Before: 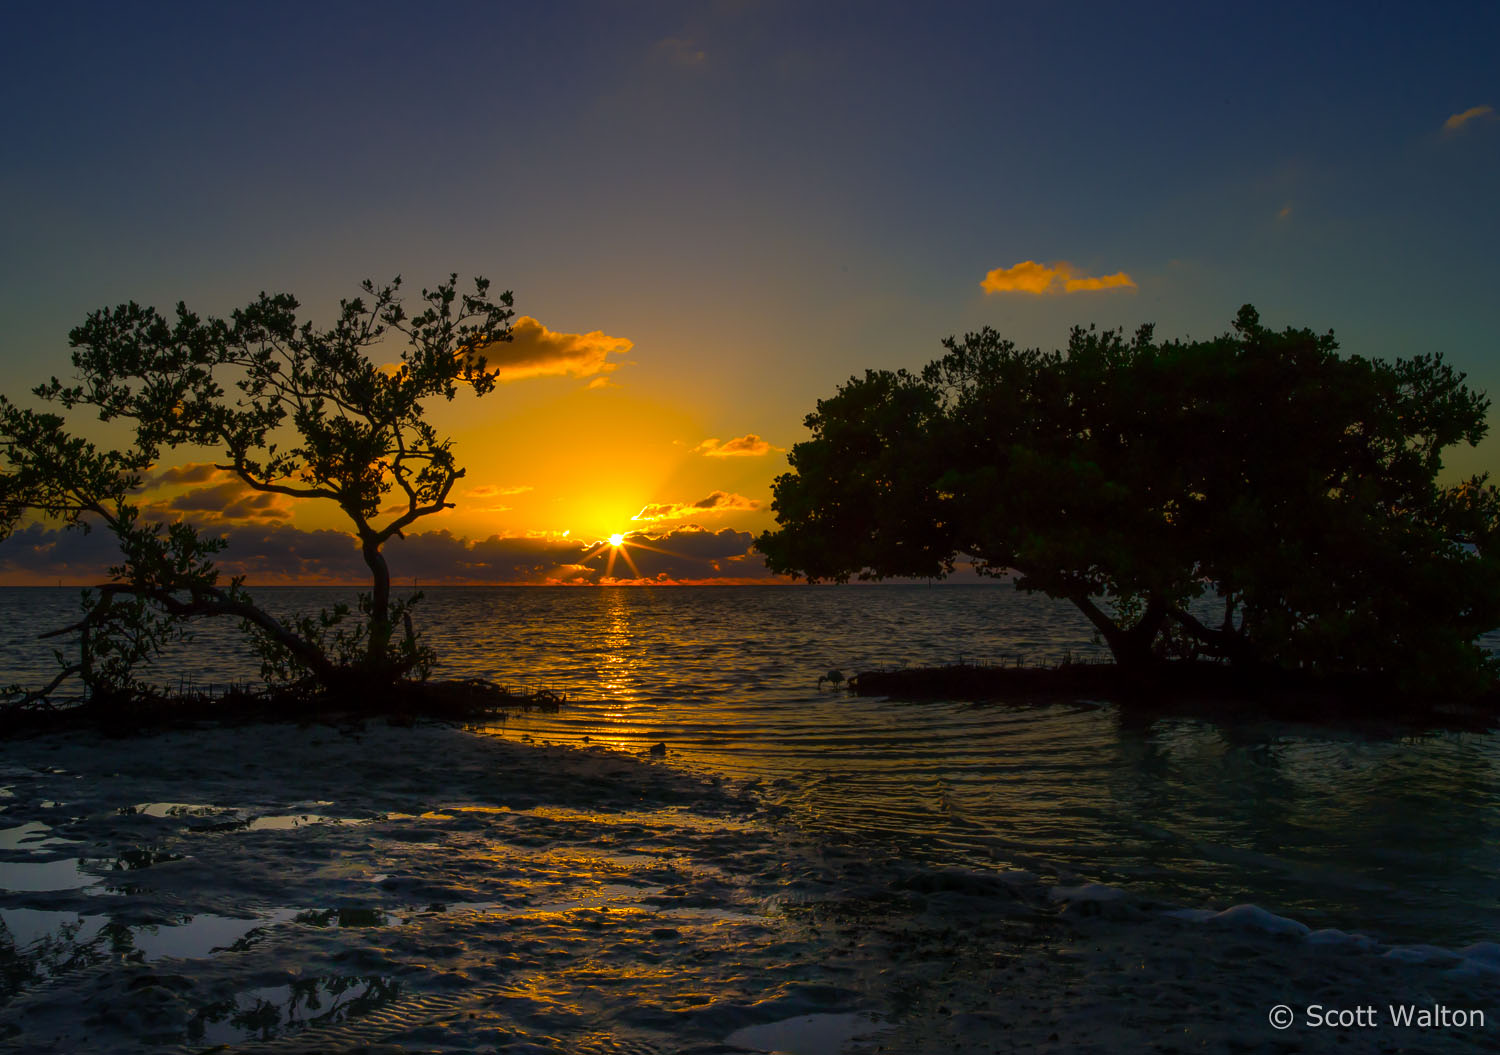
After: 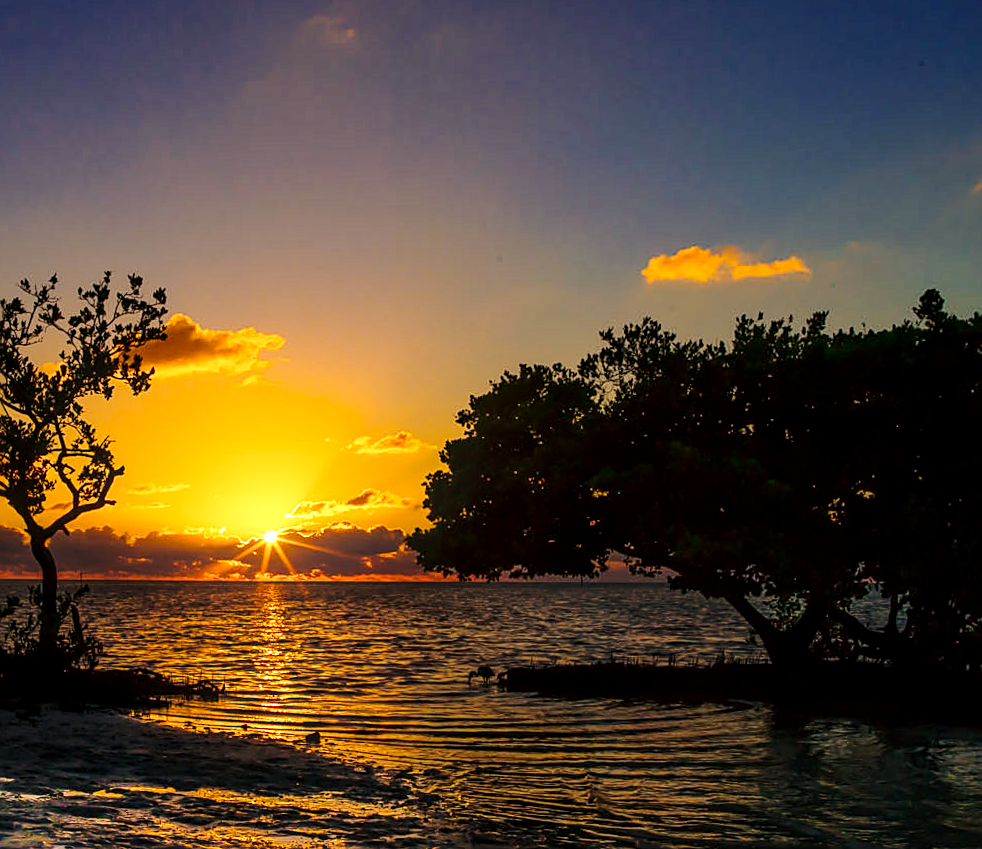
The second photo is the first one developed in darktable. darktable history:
bloom: size 15%, threshold 97%, strength 7%
local contrast: highlights 40%, shadows 60%, detail 136%, midtone range 0.514
rotate and perspective: rotation 0.062°, lens shift (vertical) 0.115, lens shift (horizontal) -0.133, crop left 0.047, crop right 0.94, crop top 0.061, crop bottom 0.94
sharpen: on, module defaults
white balance: red 1.127, blue 0.943
base curve: curves: ch0 [(0, 0) (0.028, 0.03) (0.121, 0.232) (0.46, 0.748) (0.859, 0.968) (1, 1)], preserve colors none
crop: left 18.479%, right 12.2%, bottom 13.971%
